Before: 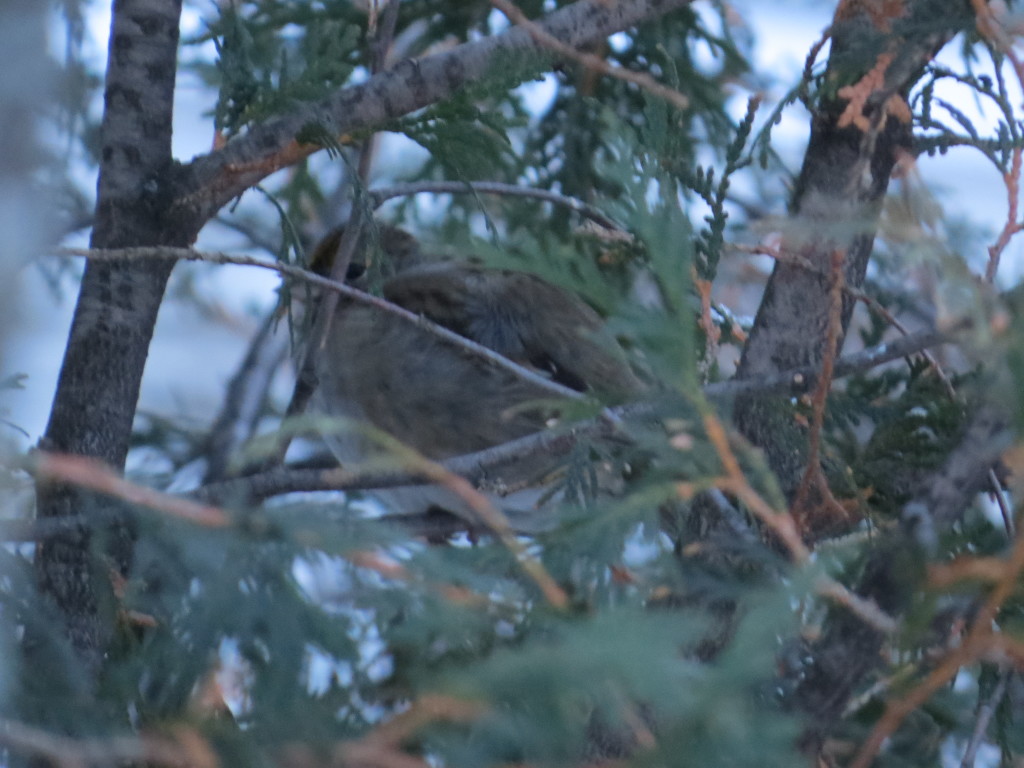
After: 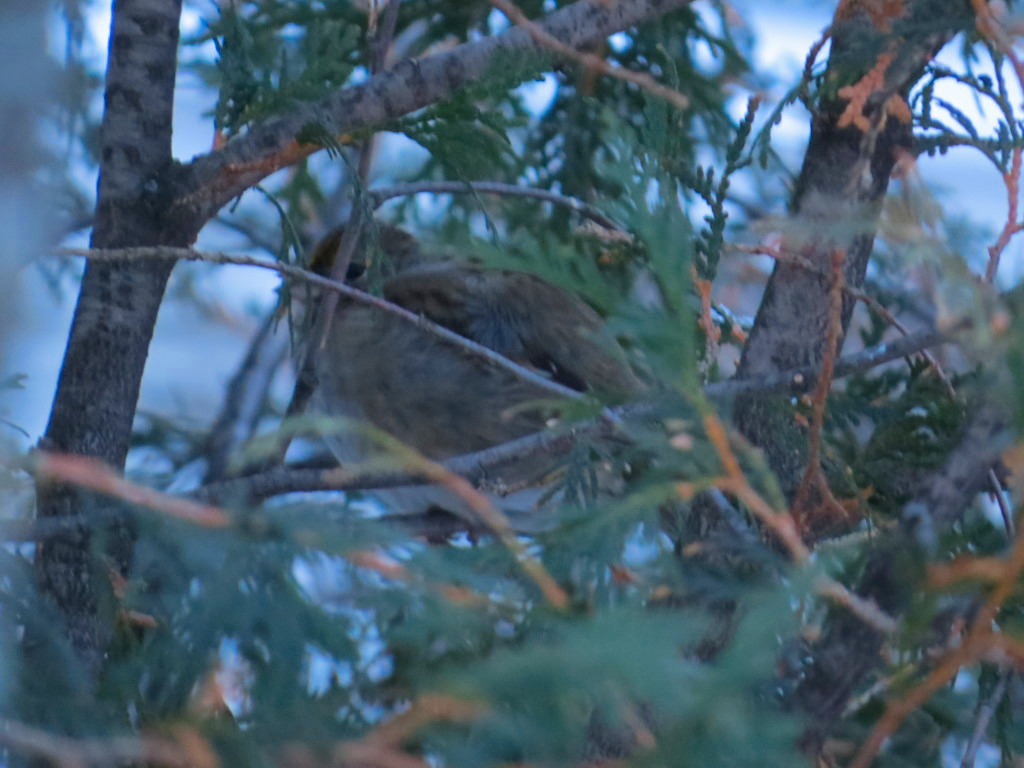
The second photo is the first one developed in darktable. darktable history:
white balance: emerald 1
color zones: curves: ch0 [(0, 0.425) (0.143, 0.422) (0.286, 0.42) (0.429, 0.419) (0.571, 0.419) (0.714, 0.42) (0.857, 0.422) (1, 0.425)]; ch1 [(0, 0.666) (0.143, 0.669) (0.286, 0.671) (0.429, 0.67) (0.571, 0.67) (0.714, 0.67) (0.857, 0.67) (1, 0.666)]
